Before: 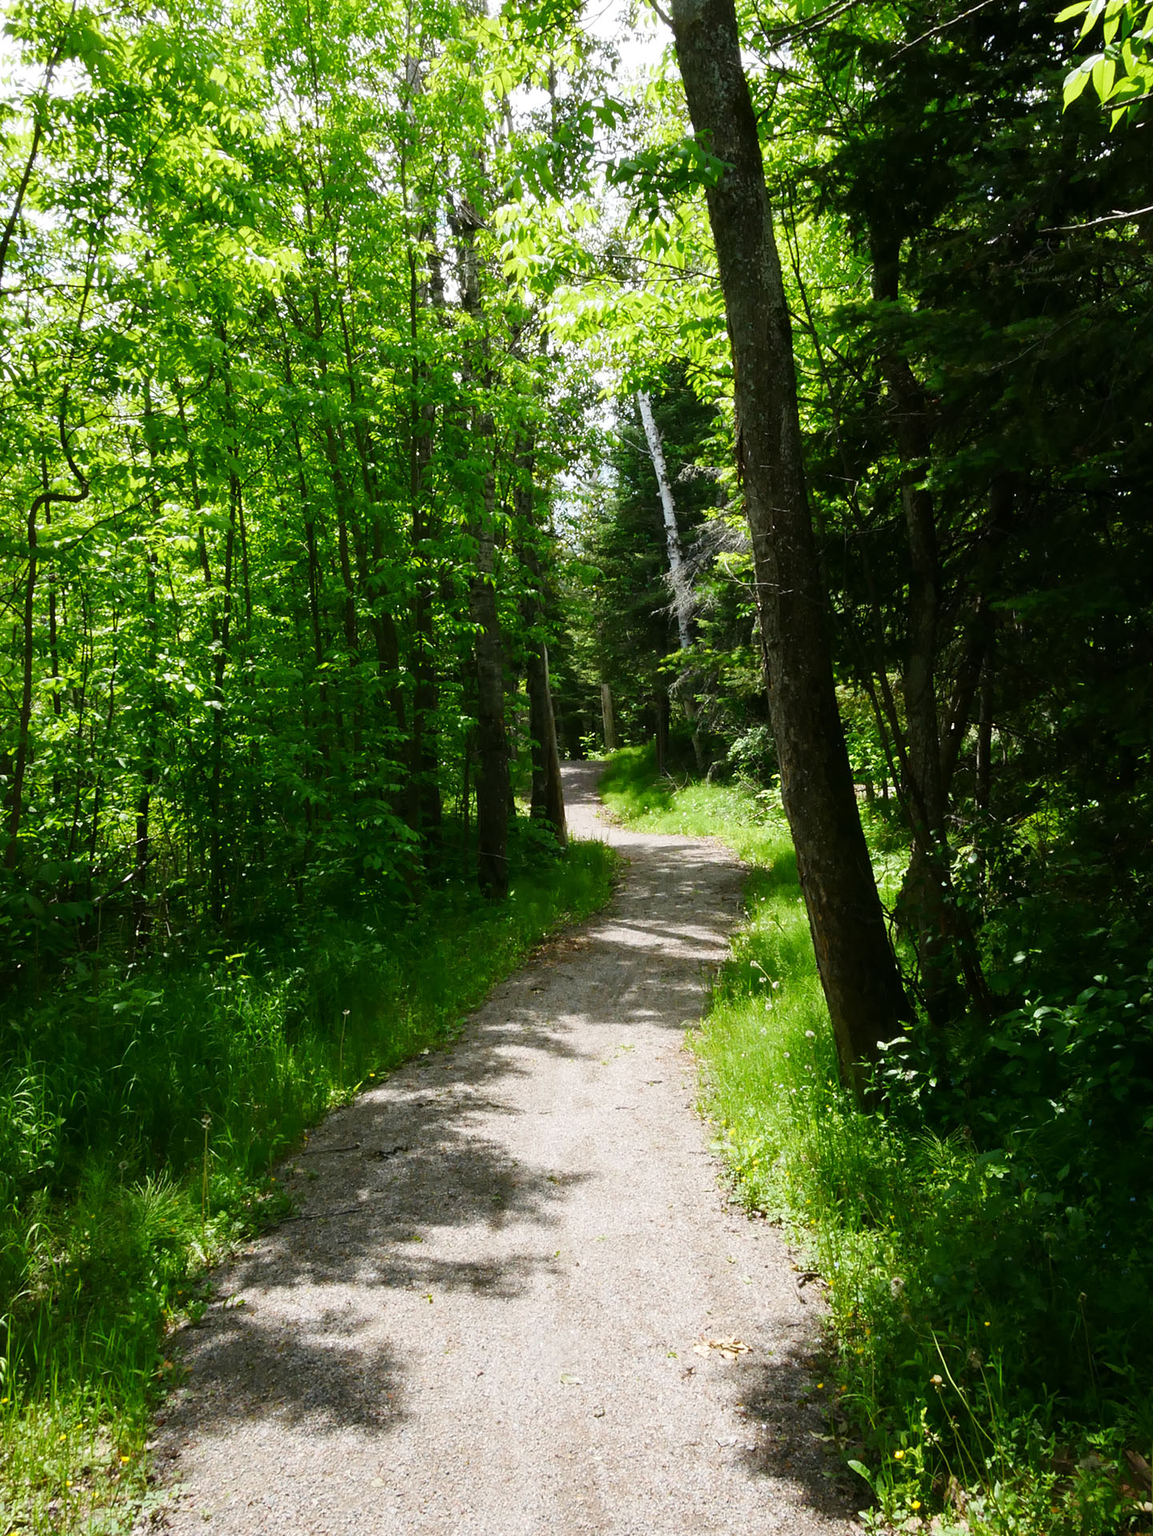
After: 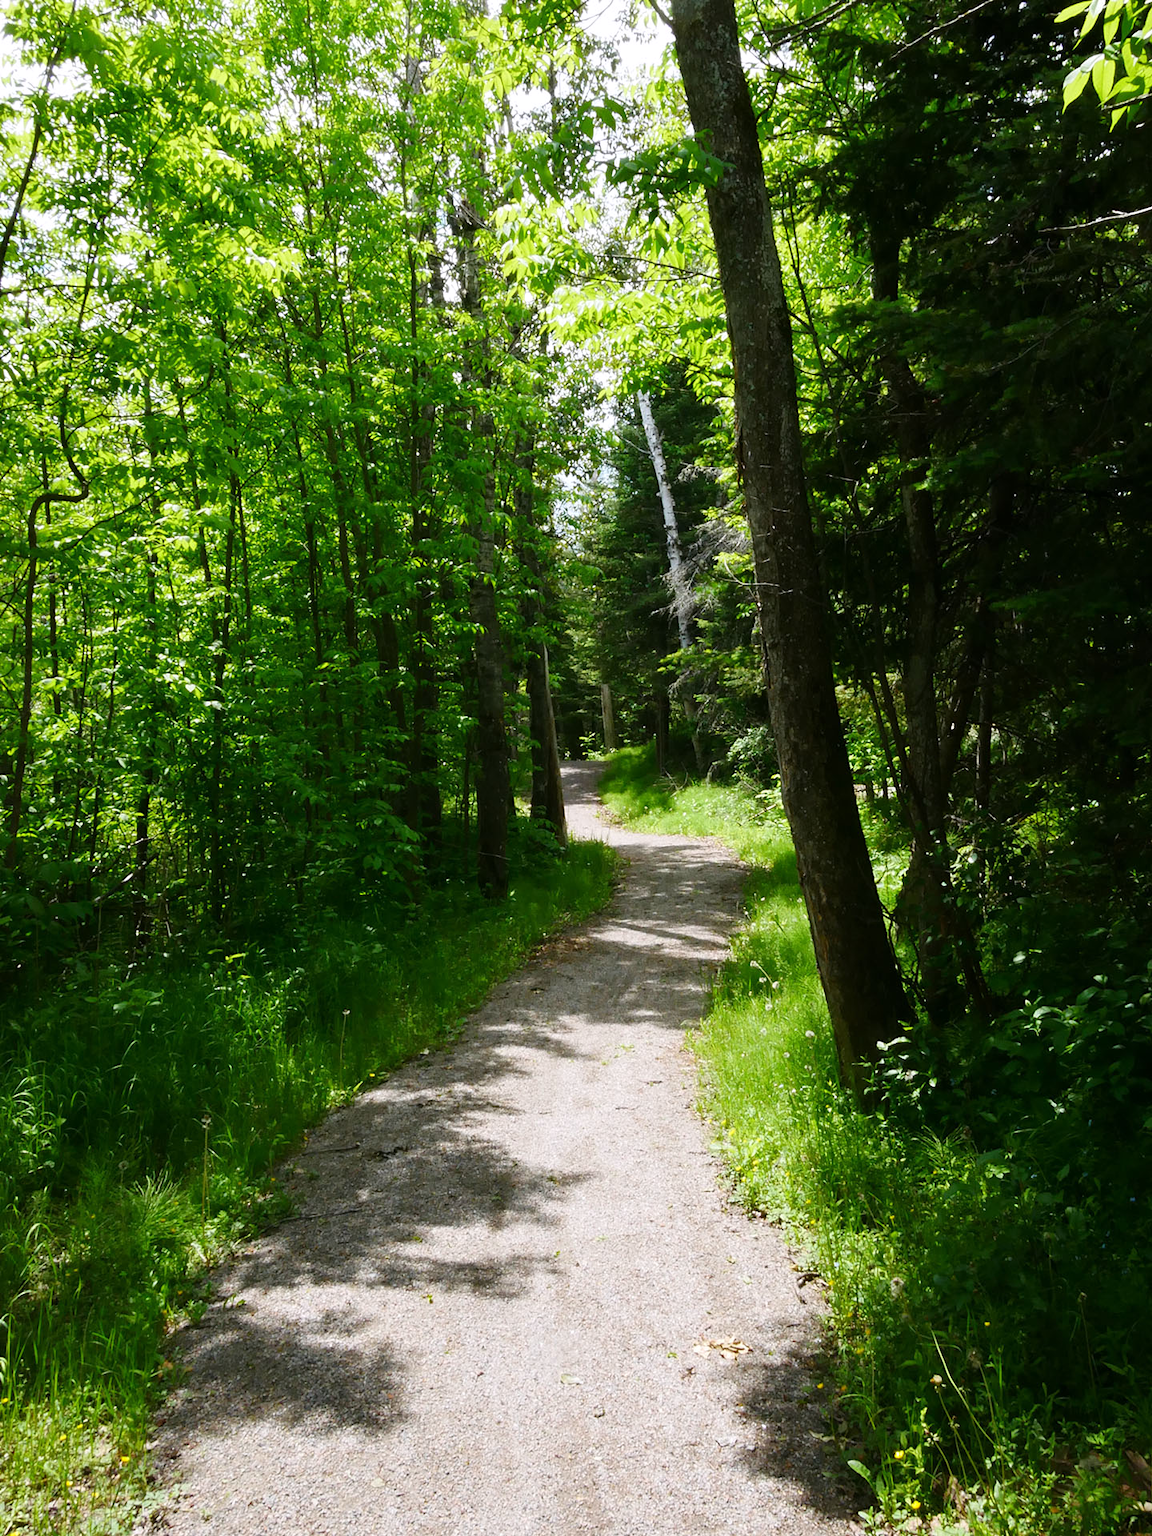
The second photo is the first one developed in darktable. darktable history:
tone equalizer: on, module defaults
white balance: red 1.004, blue 1.024
